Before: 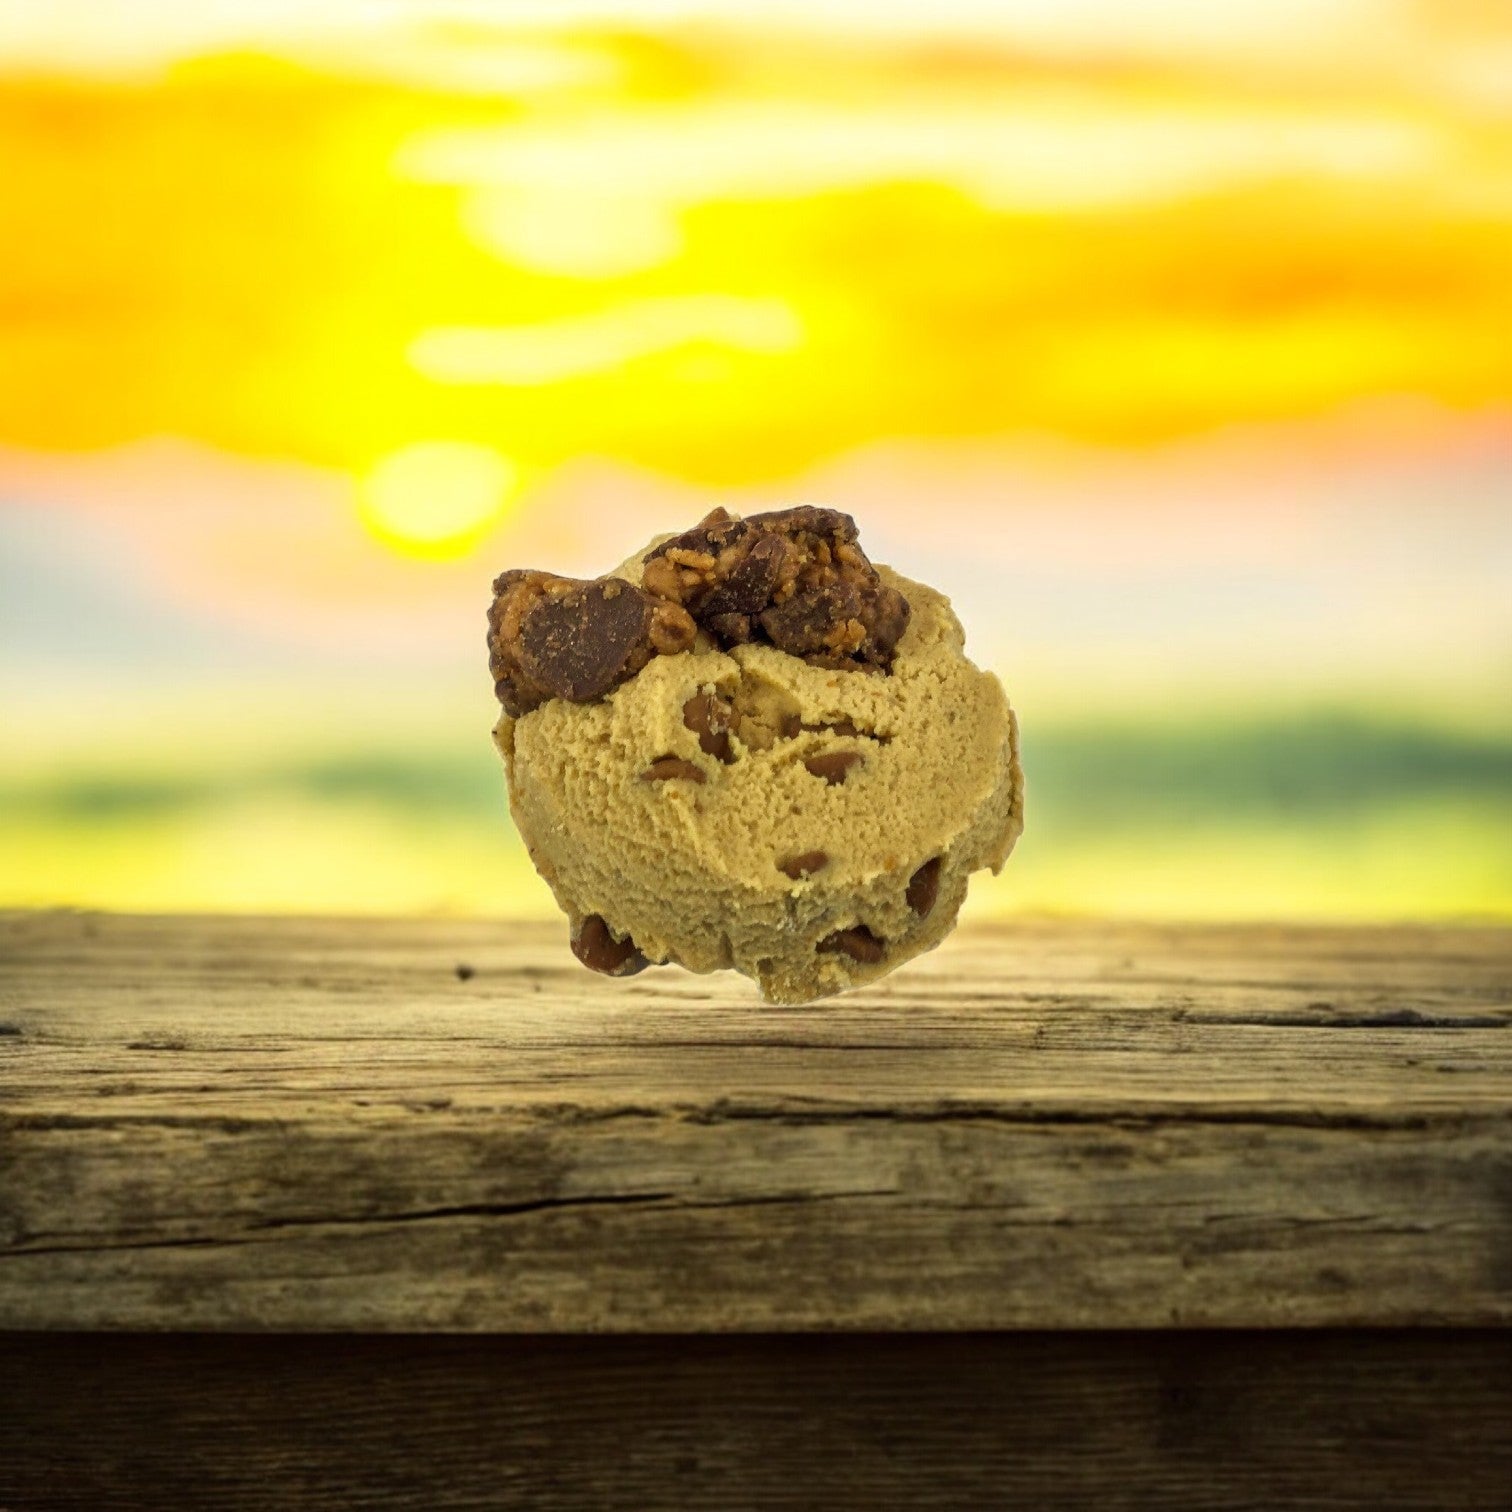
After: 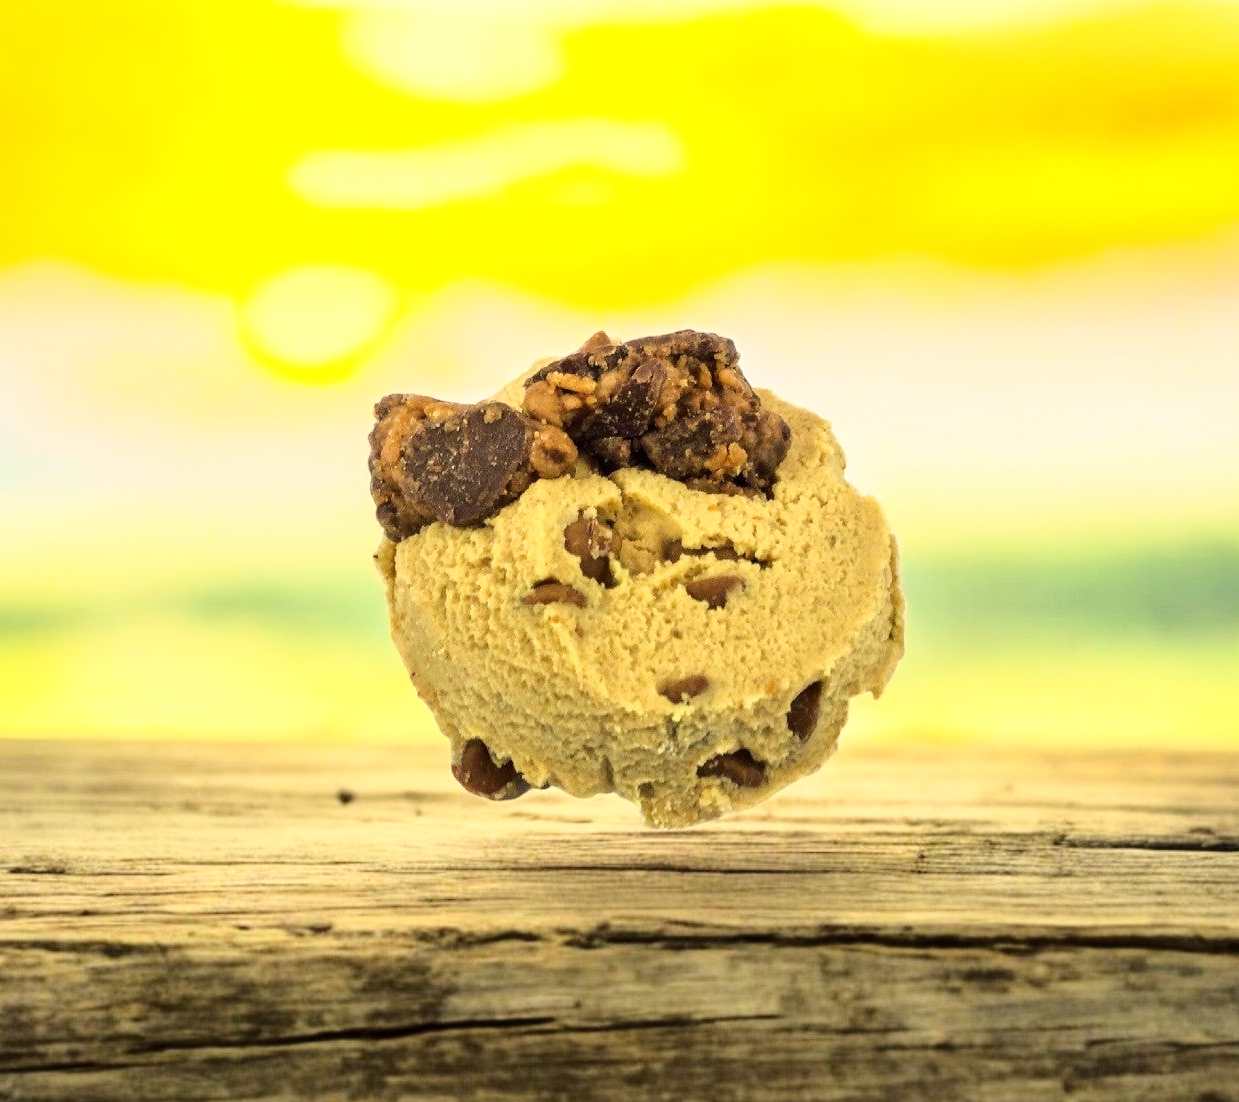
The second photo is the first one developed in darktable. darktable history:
base curve: curves: ch0 [(0, 0) (0.028, 0.03) (0.121, 0.232) (0.46, 0.748) (0.859, 0.968) (1, 1)]
crop: left 7.882%, top 11.654%, right 10.144%, bottom 15.398%
